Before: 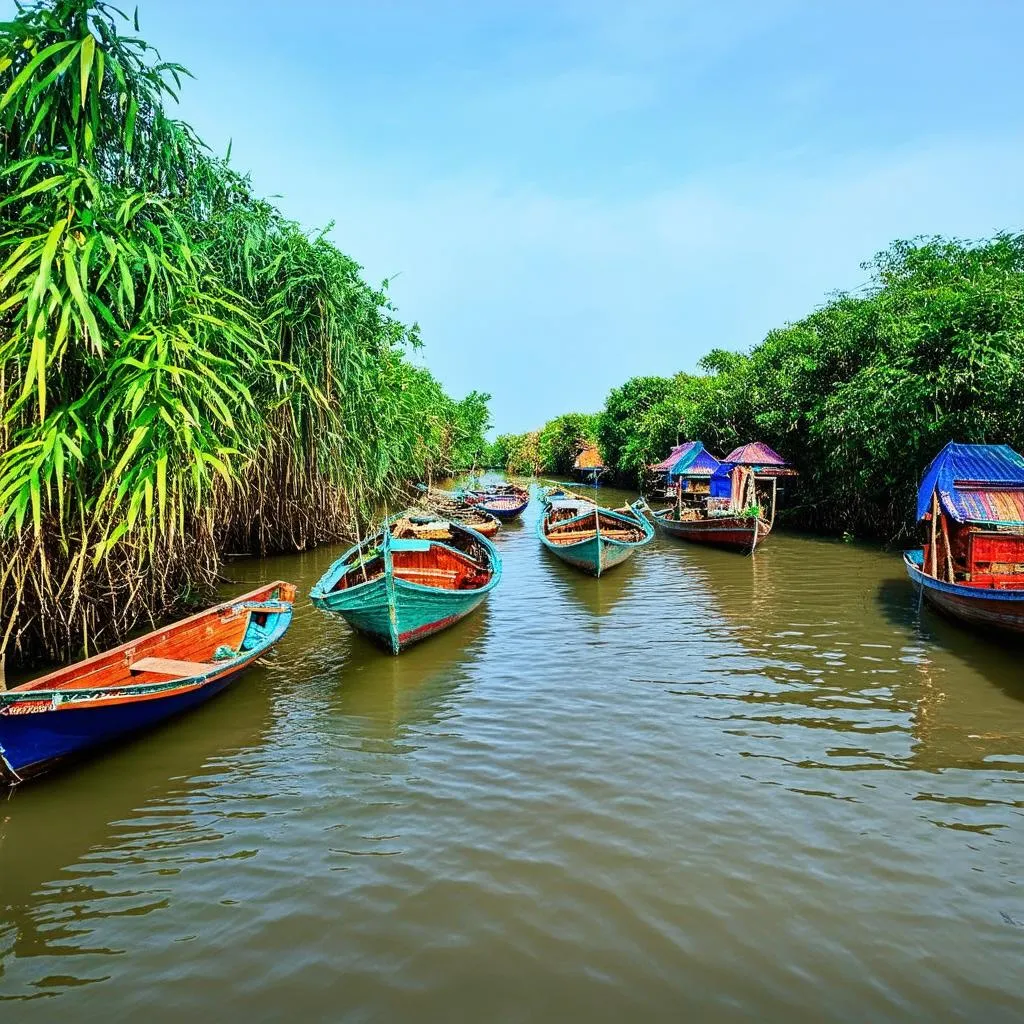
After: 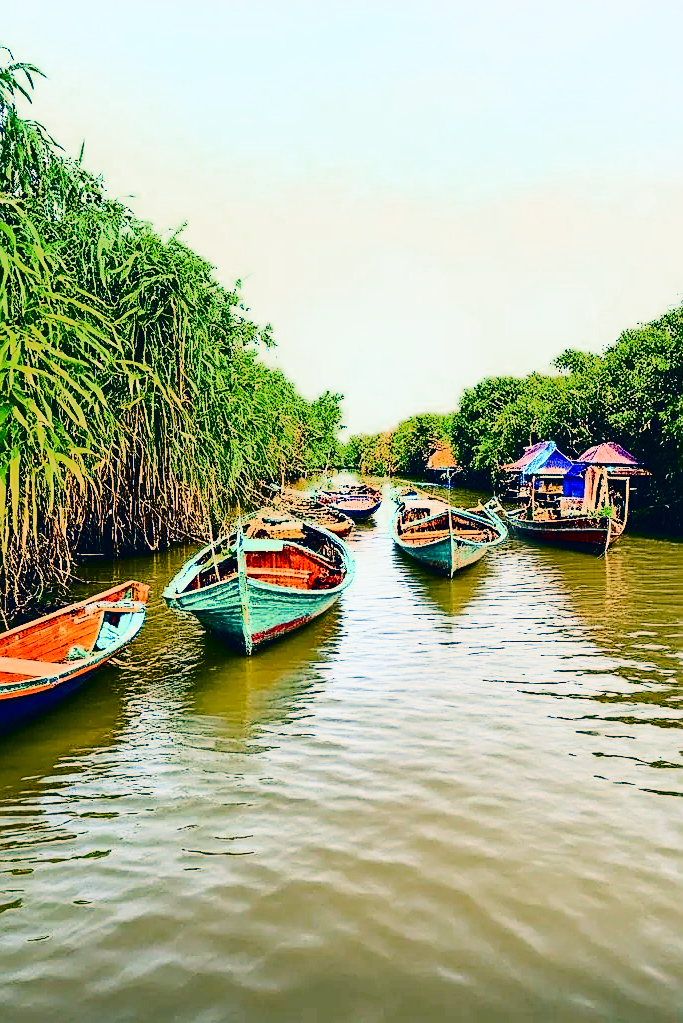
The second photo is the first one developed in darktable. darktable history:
color zones: curves: ch0 [(0.27, 0.396) (0.563, 0.504) (0.75, 0.5) (0.787, 0.307)]
crop and rotate: left 14.443%, right 18.784%
contrast brightness saturation: contrast 0.492, saturation -0.102
color balance rgb: highlights gain › luminance 6.166%, highlights gain › chroma 2.618%, highlights gain › hue 88.75°, perceptual saturation grading › global saturation 25.789%, perceptual saturation grading › highlights -50.387%, perceptual saturation grading › shadows 30.881%, global vibrance 20%
sharpen: on, module defaults
color correction: highlights a* 10.27, highlights b* 14.19, shadows a* -10.15, shadows b* -14.9
base curve: curves: ch0 [(0, 0) (0.158, 0.273) (0.879, 0.895) (1, 1)]
